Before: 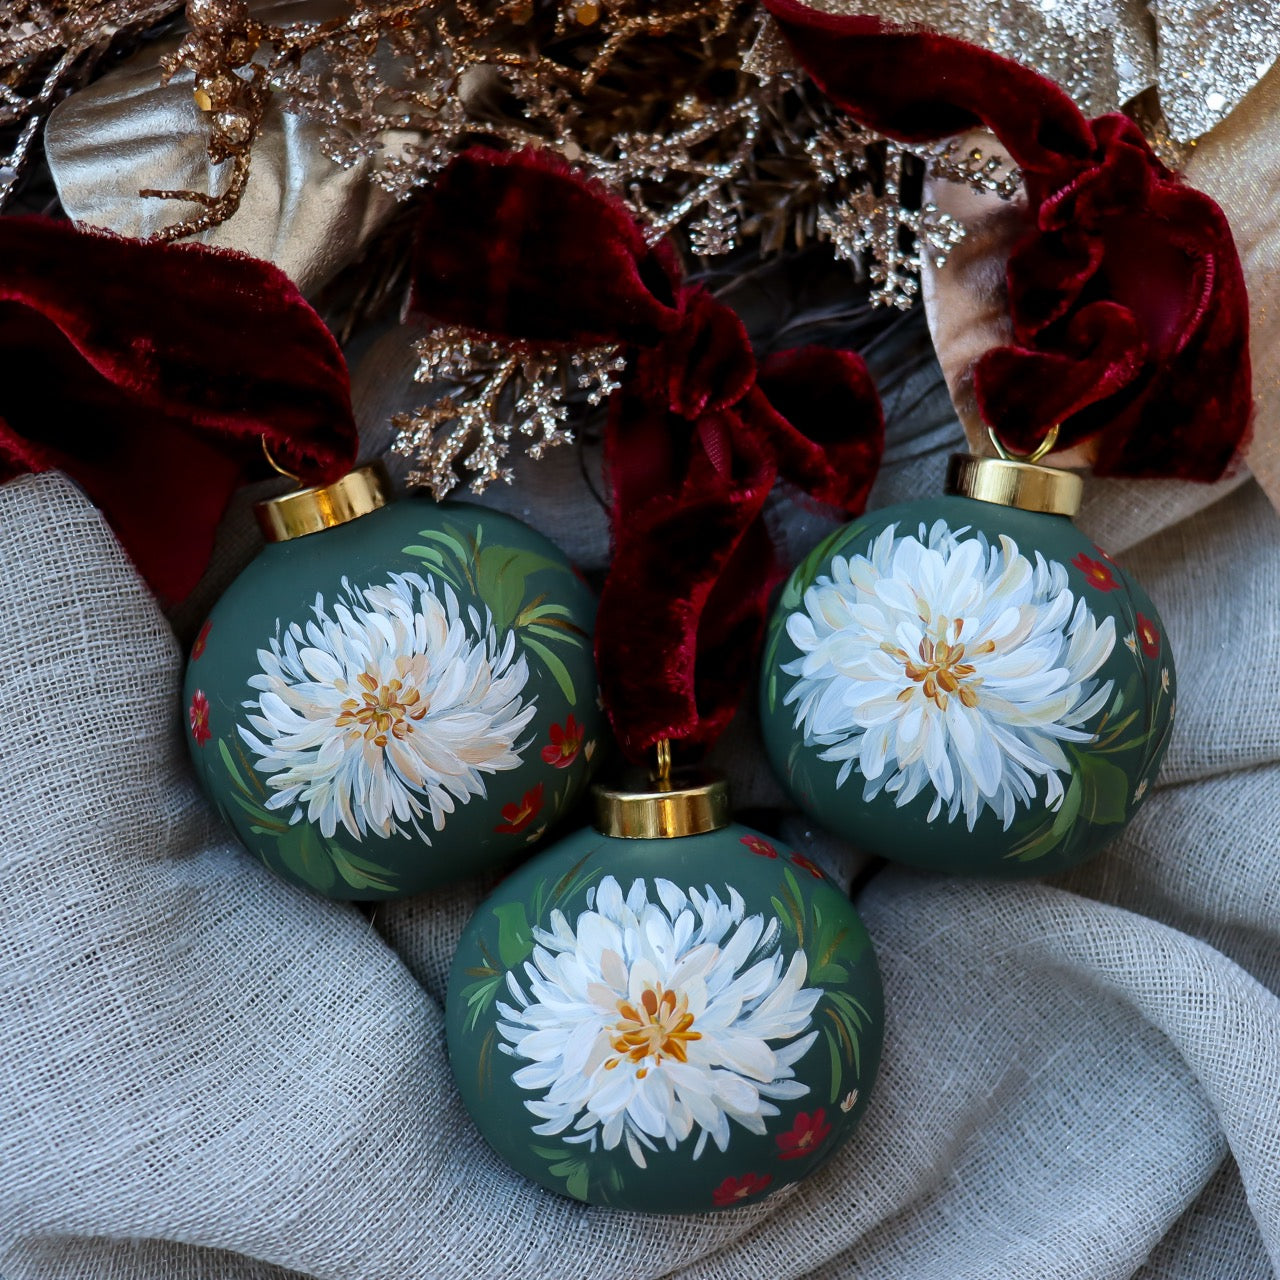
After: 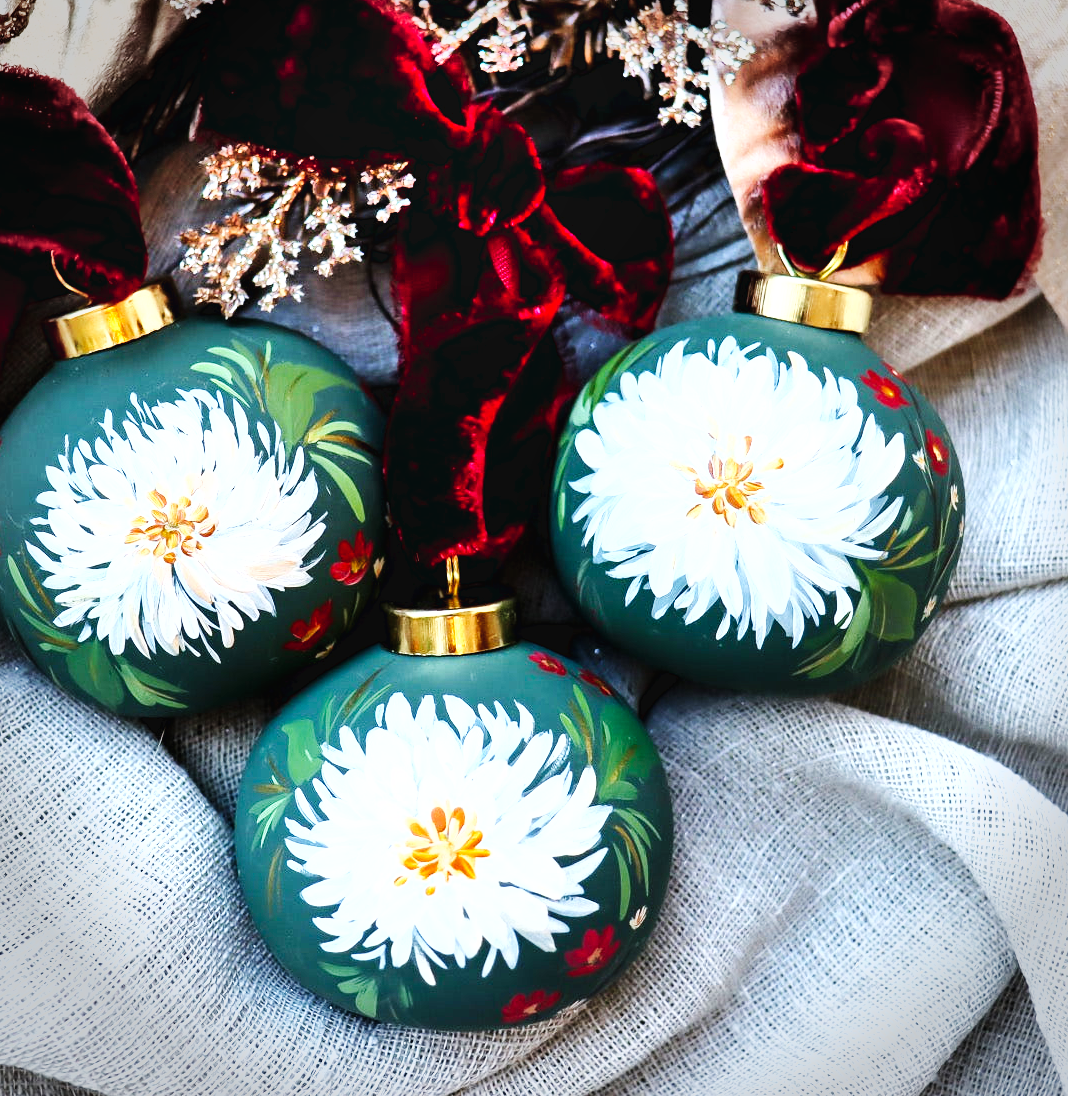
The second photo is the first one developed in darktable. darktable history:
crop: left 16.505%, top 14.357%
vignetting: fall-off start 87.83%, fall-off radius 24.63%, brightness -0.408, saturation -0.29
shadows and highlights: radius 113.42, shadows 51.13, white point adjustment 9.14, highlights -2.74, soften with gaussian
levels: black 0.071%
tone equalizer: mask exposure compensation -0.498 EV
base curve: curves: ch0 [(0, 0.003) (0.001, 0.002) (0.006, 0.004) (0.02, 0.022) (0.048, 0.086) (0.094, 0.234) (0.162, 0.431) (0.258, 0.629) (0.385, 0.8) (0.548, 0.918) (0.751, 0.988) (1, 1)], preserve colors none
exposure: black level correction 0.001, compensate highlight preservation false
